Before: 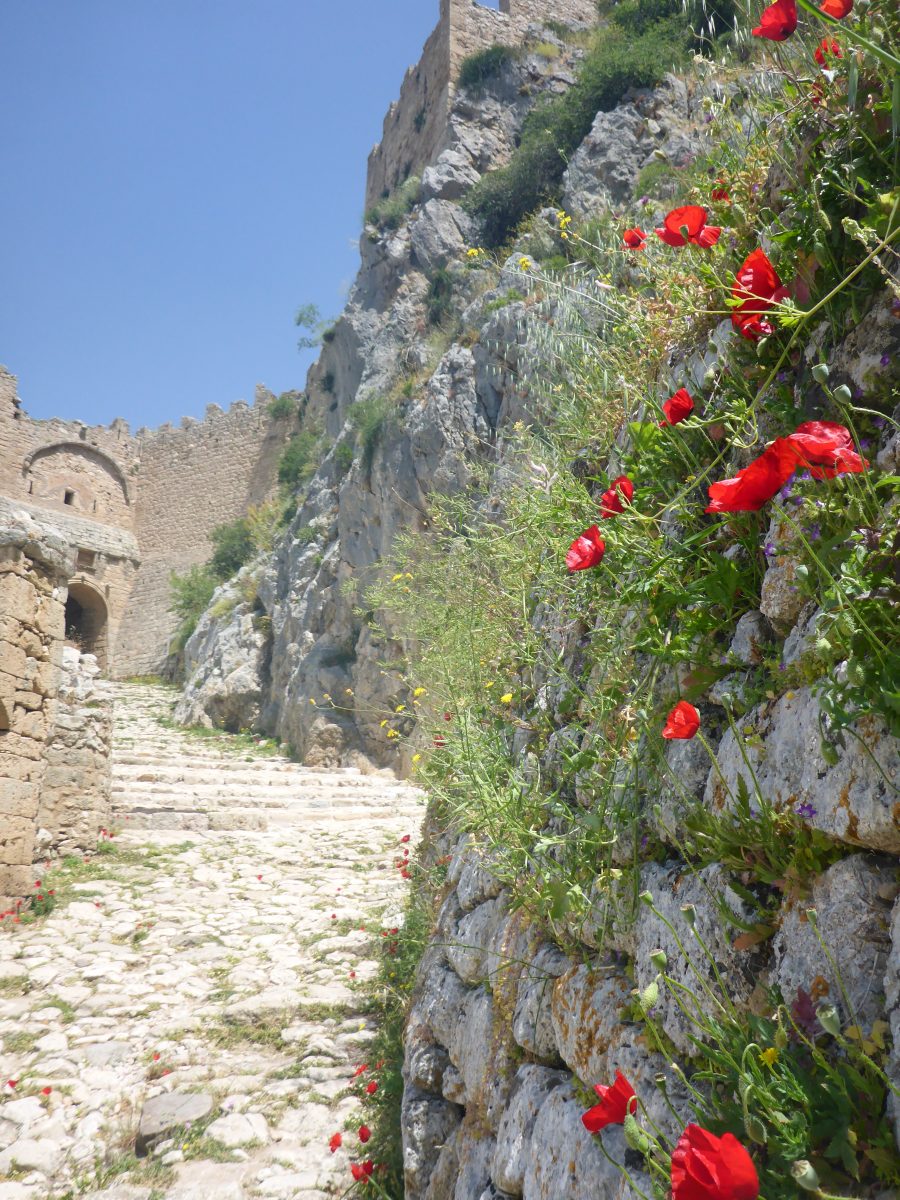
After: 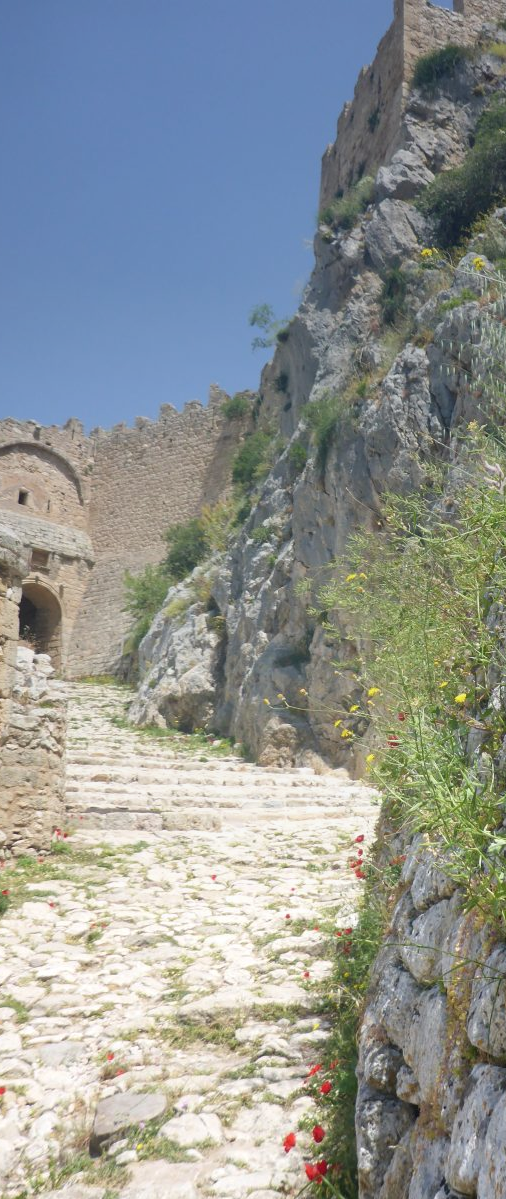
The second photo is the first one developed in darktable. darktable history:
crop: left 5.114%, right 38.589%
graduated density: on, module defaults
